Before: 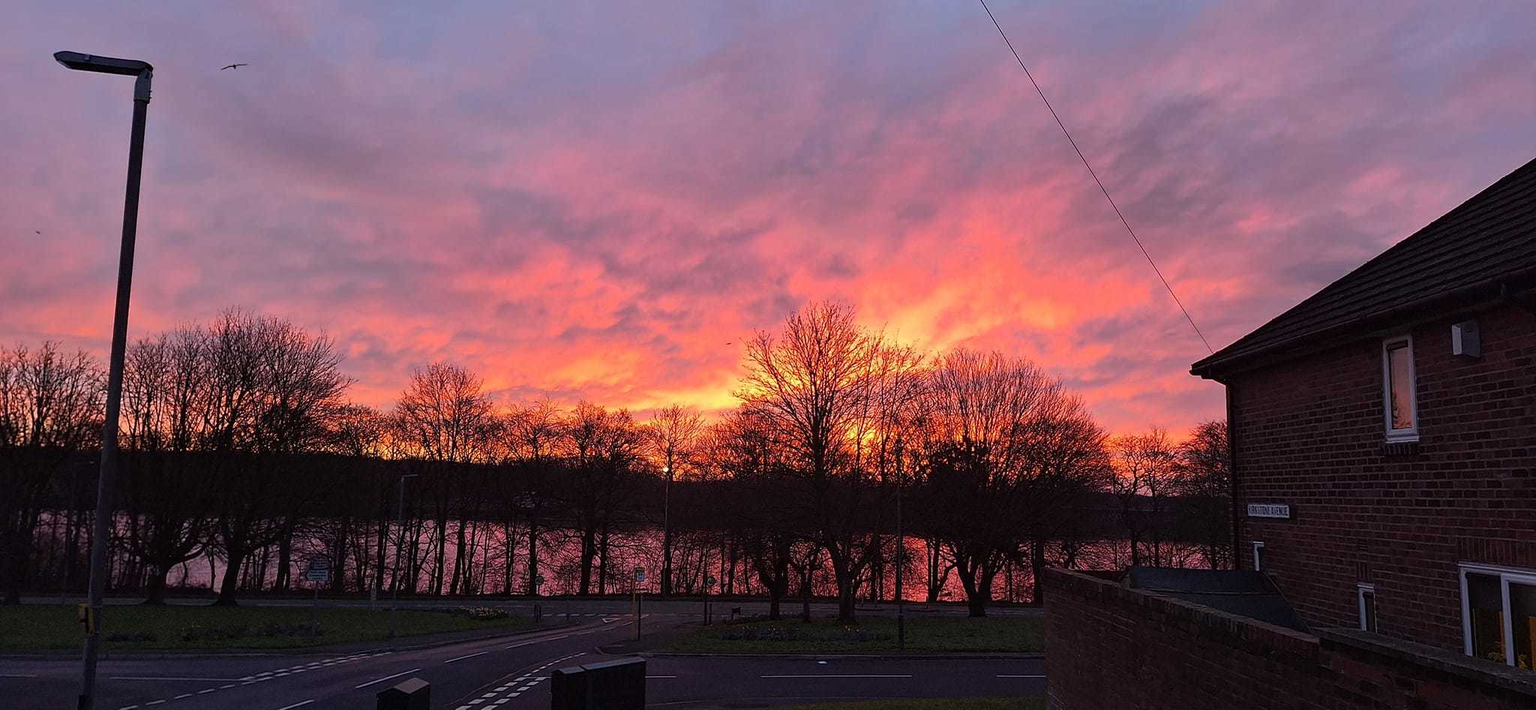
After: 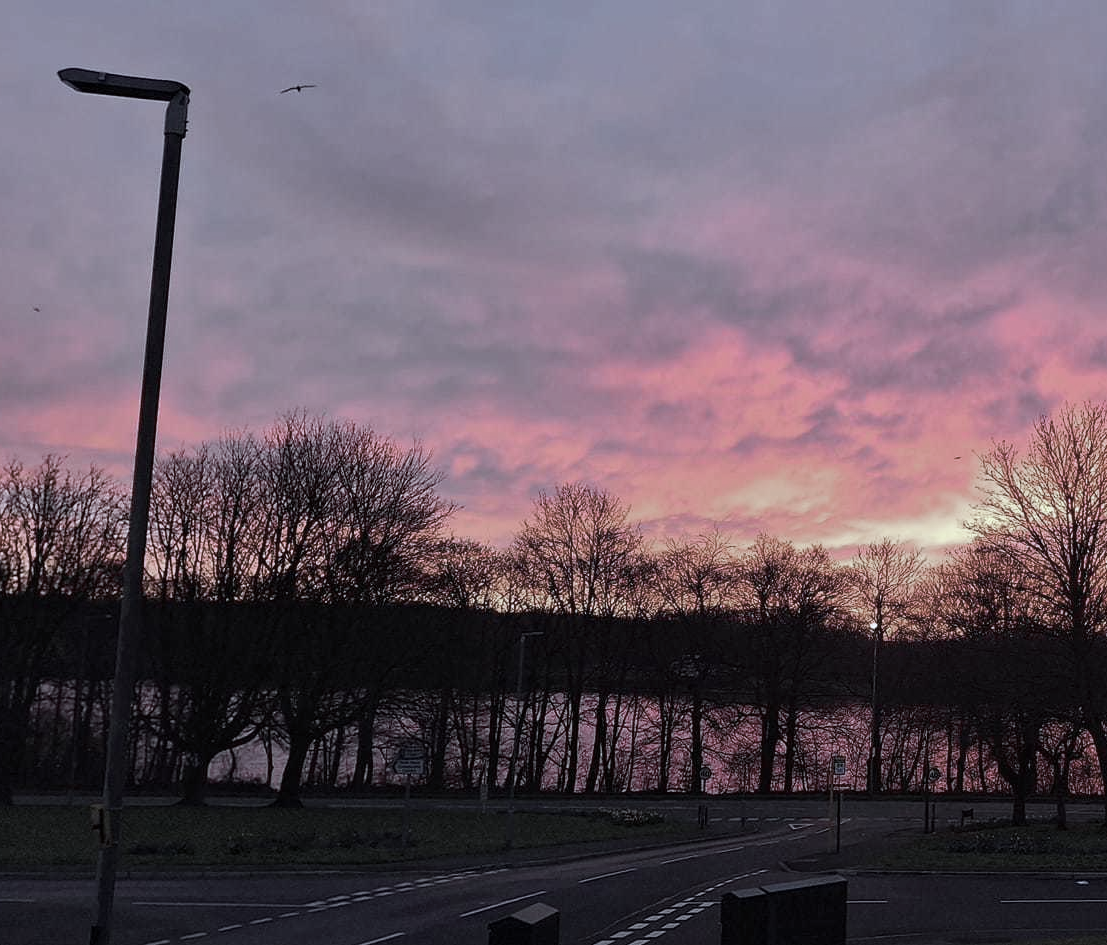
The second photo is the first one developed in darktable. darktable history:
crop: left 0.729%, right 45.208%, bottom 0.079%
color zones: curves: ch1 [(0, 0.34) (0.143, 0.164) (0.286, 0.152) (0.429, 0.176) (0.571, 0.173) (0.714, 0.188) (0.857, 0.199) (1, 0.34)]
color calibration: illuminant custom, x 0.387, y 0.387, temperature 3801.54 K
